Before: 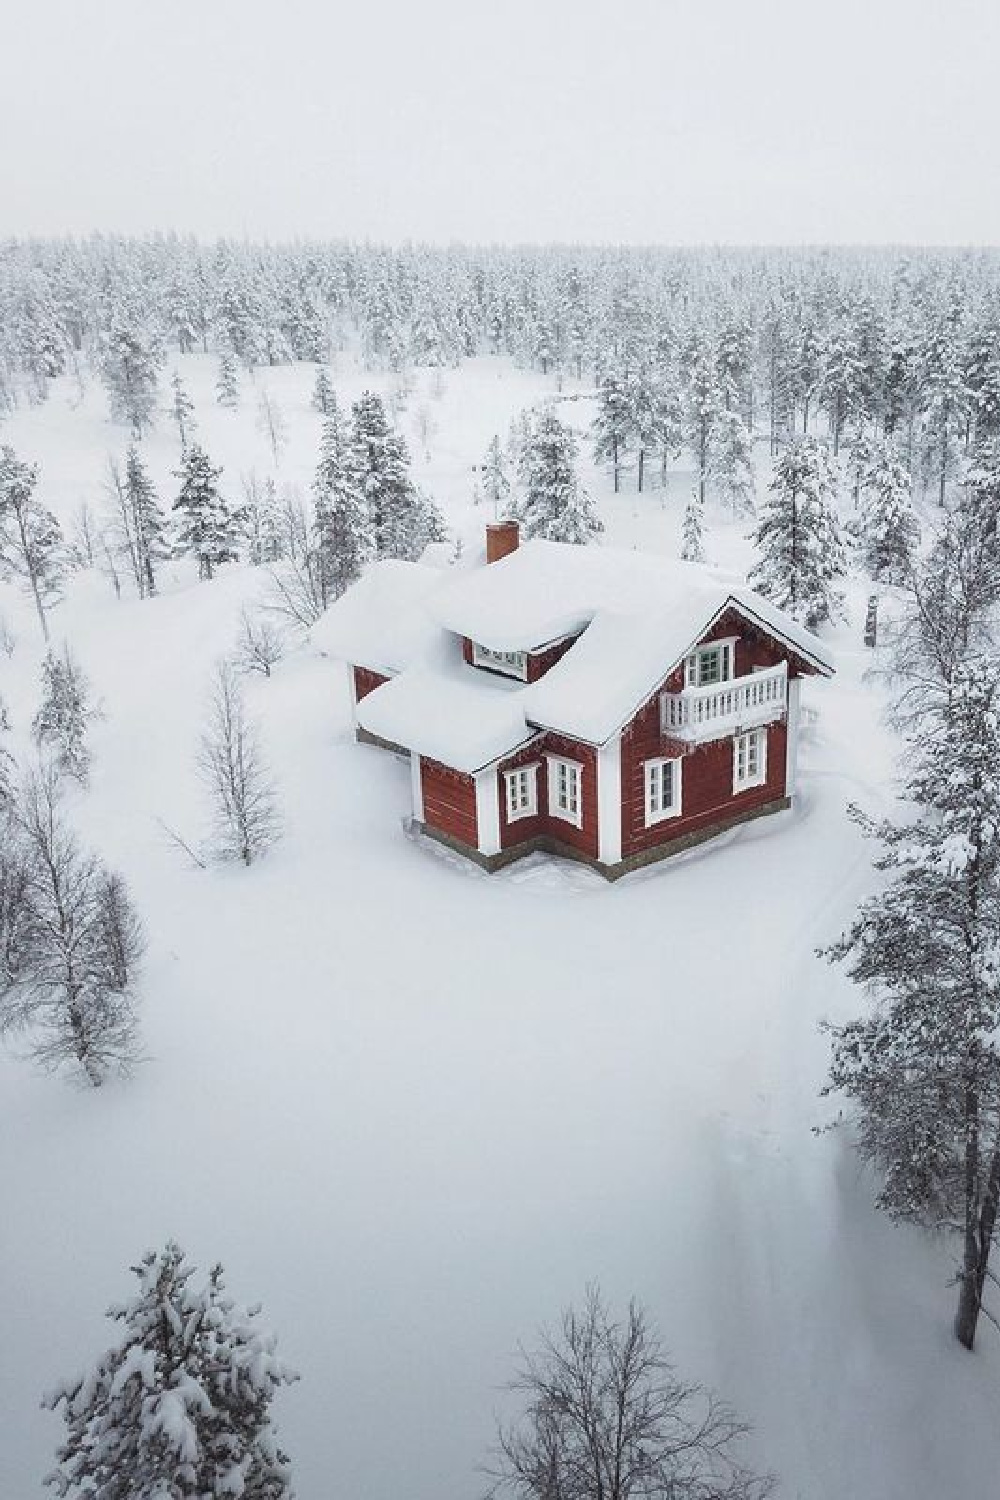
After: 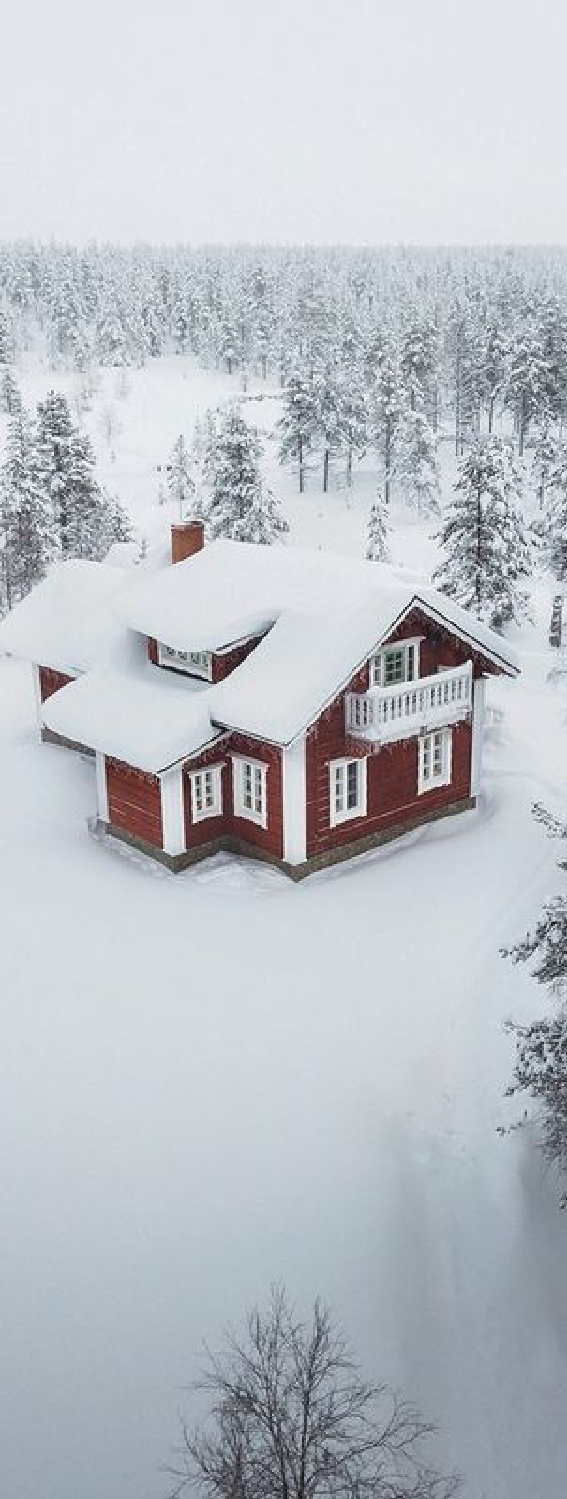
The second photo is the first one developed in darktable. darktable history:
crop: left 31.583%, top 0.014%, right 11.637%
